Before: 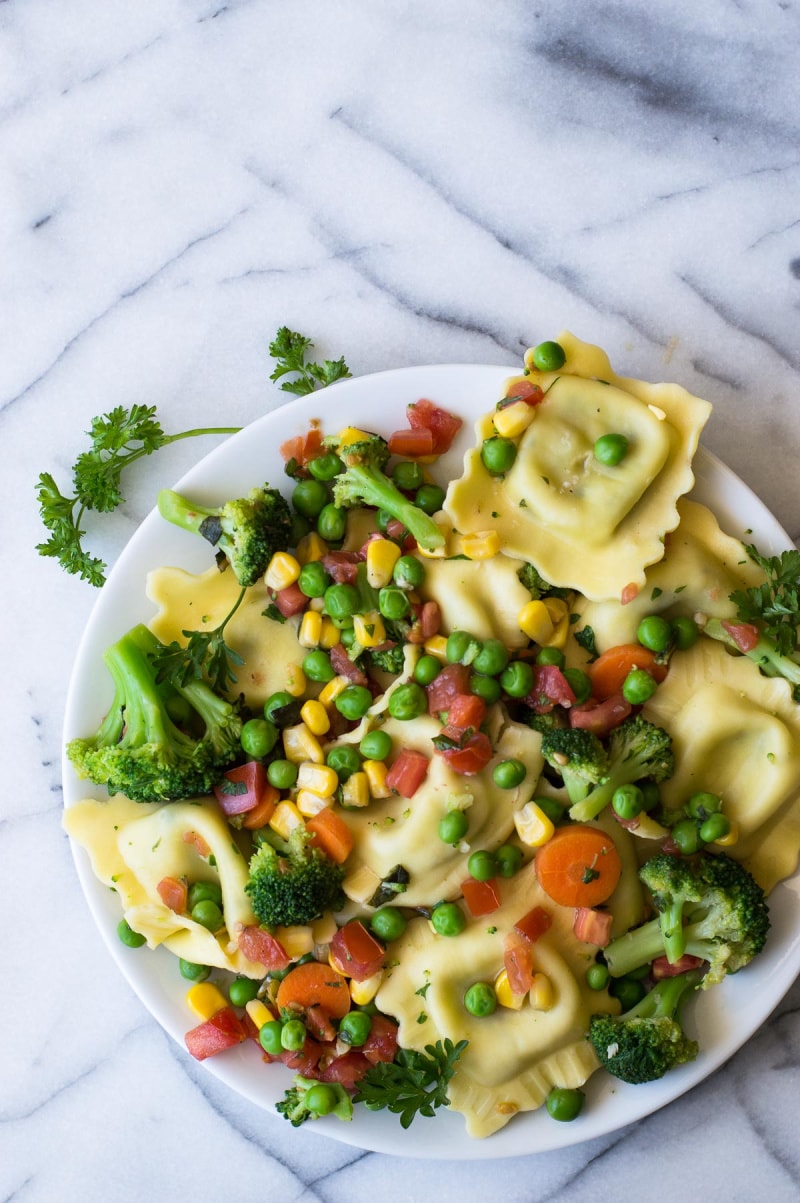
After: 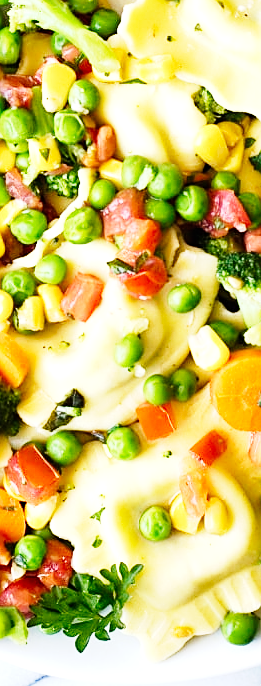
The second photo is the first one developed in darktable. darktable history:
sharpen: on, module defaults
crop: left 40.683%, top 39.588%, right 25.761%, bottom 2.821%
base curve: curves: ch0 [(0, 0) (0, 0.001) (0.001, 0.001) (0.004, 0.002) (0.007, 0.004) (0.015, 0.013) (0.033, 0.045) (0.052, 0.096) (0.075, 0.17) (0.099, 0.241) (0.163, 0.42) (0.219, 0.55) (0.259, 0.616) (0.327, 0.722) (0.365, 0.765) (0.522, 0.873) (0.547, 0.881) (0.689, 0.919) (0.826, 0.952) (1, 1)], preserve colors none
exposure: black level correction 0, exposure 0.703 EV, compensate highlight preservation false
